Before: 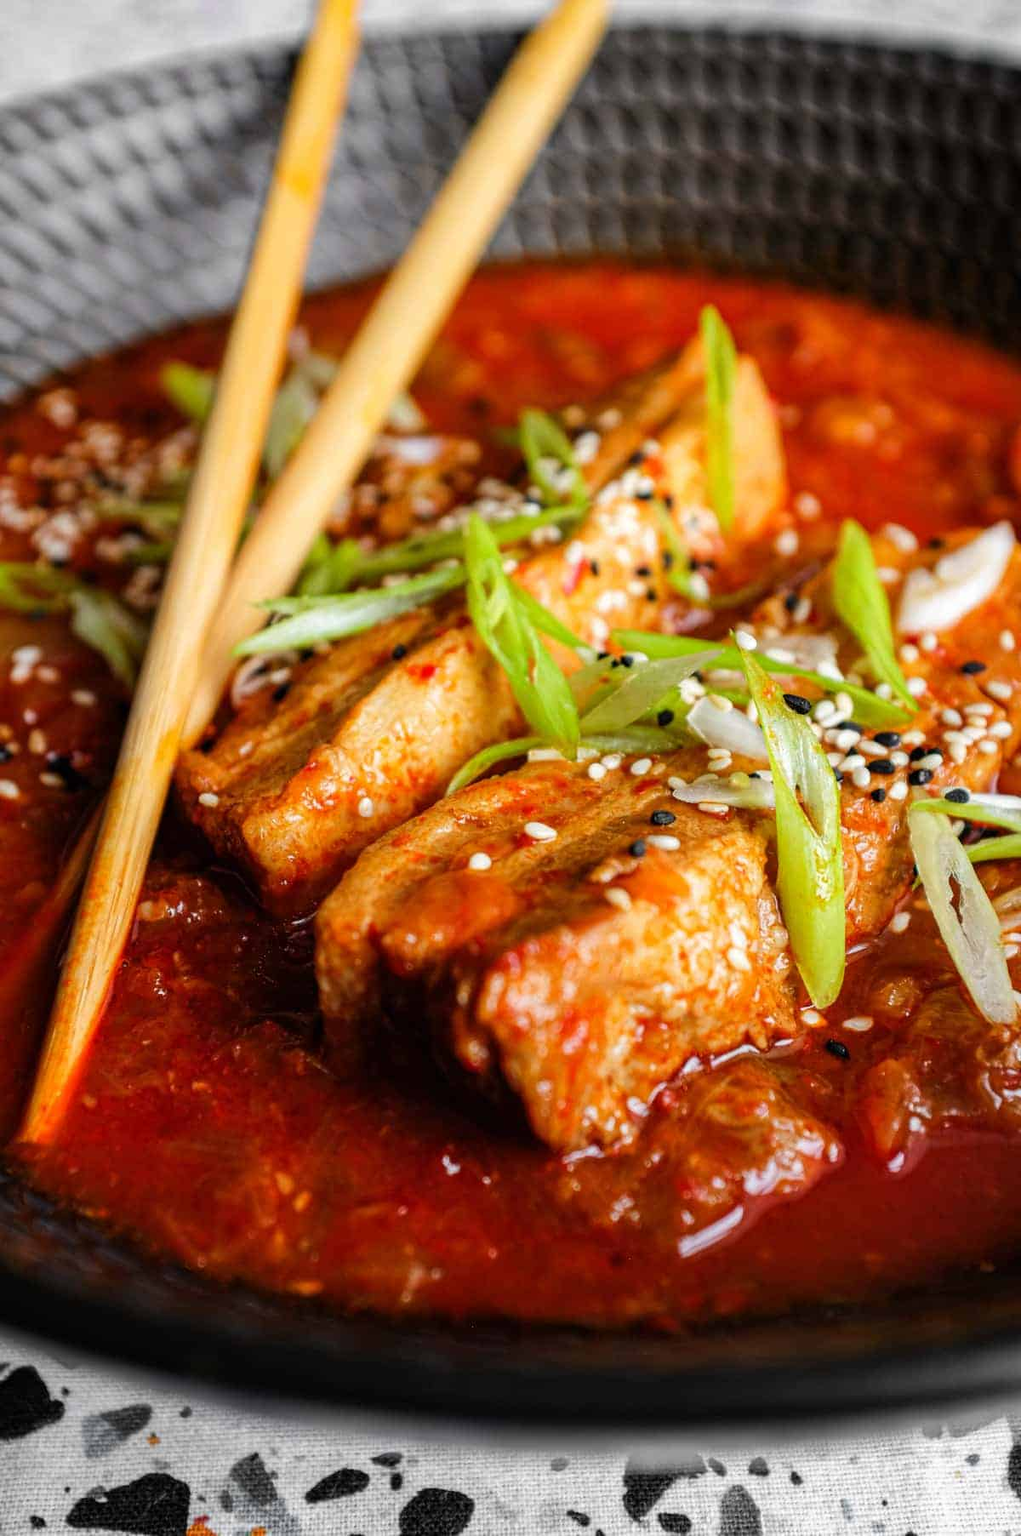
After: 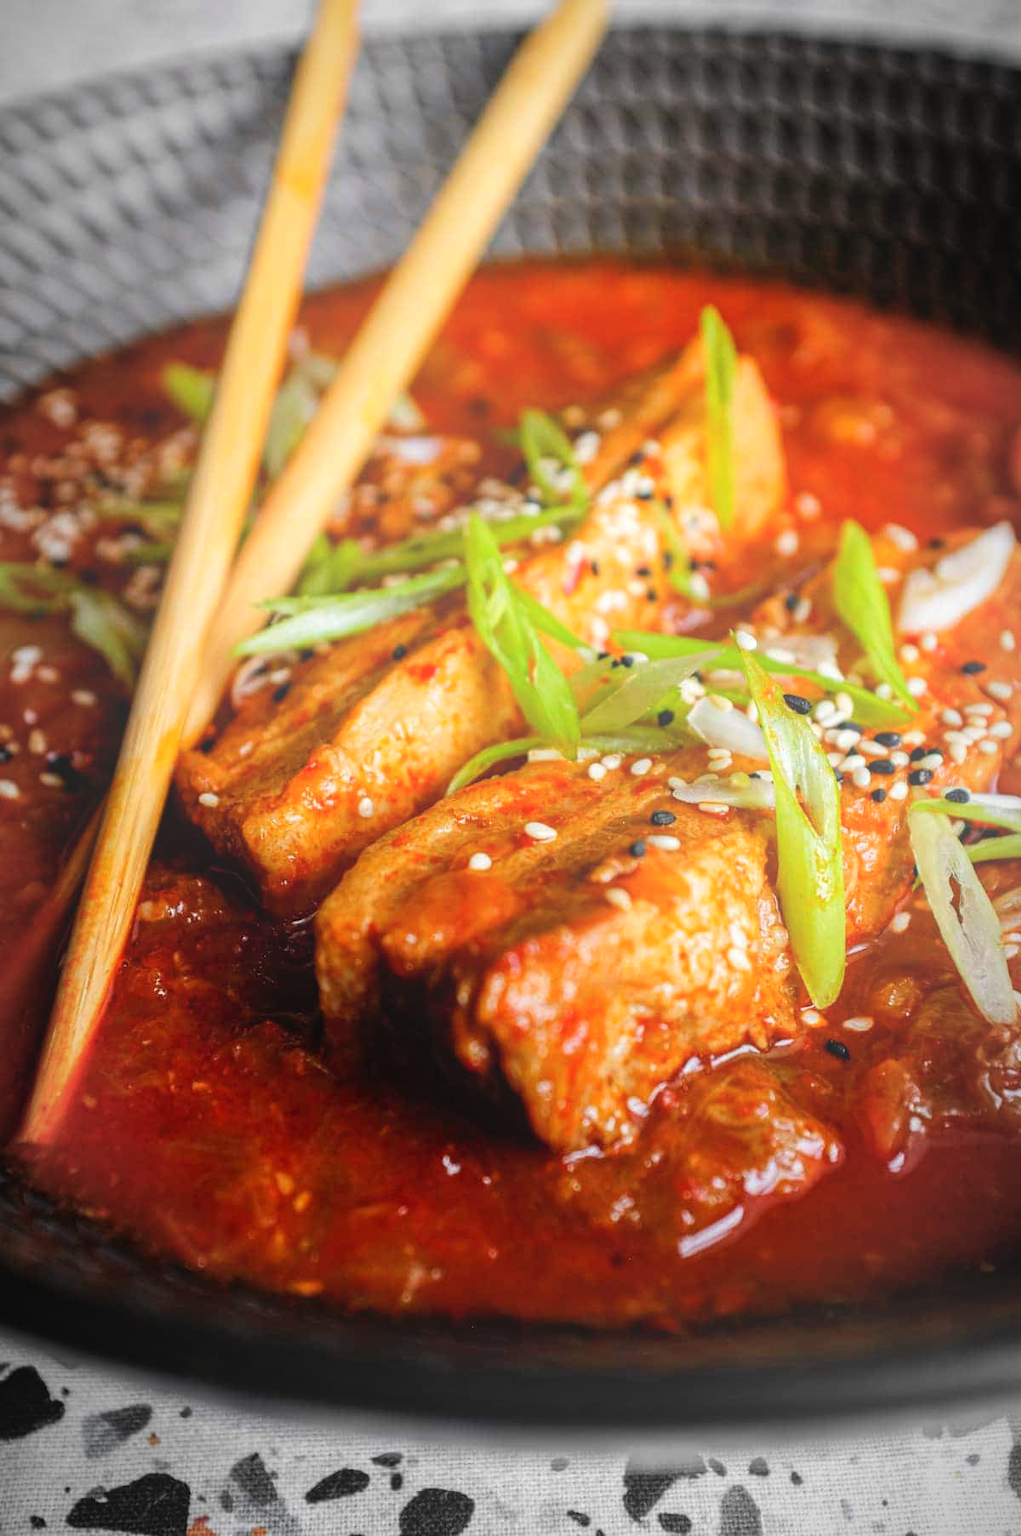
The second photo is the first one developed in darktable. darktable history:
vignetting: fall-off radius 60%, automatic ratio true
bloom: size 38%, threshold 95%, strength 30%
